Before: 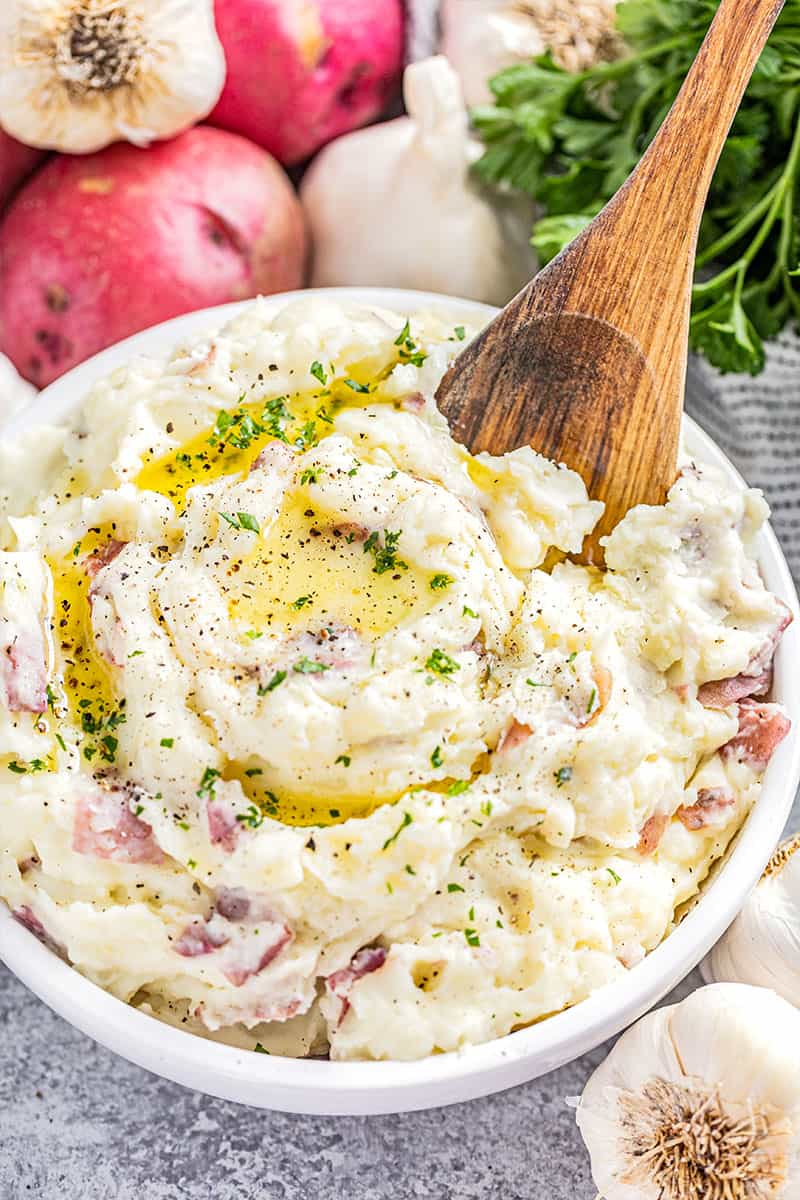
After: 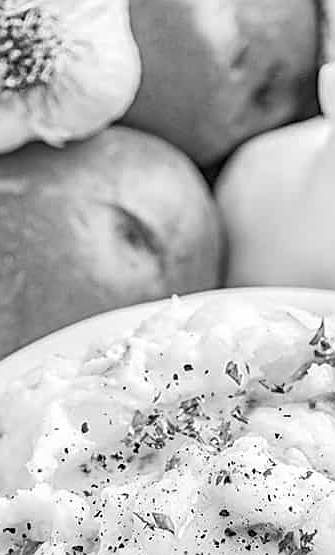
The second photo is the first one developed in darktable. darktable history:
sharpen: on, module defaults
crop and rotate: left 10.817%, top 0.062%, right 47.194%, bottom 53.626%
monochrome: on, module defaults
